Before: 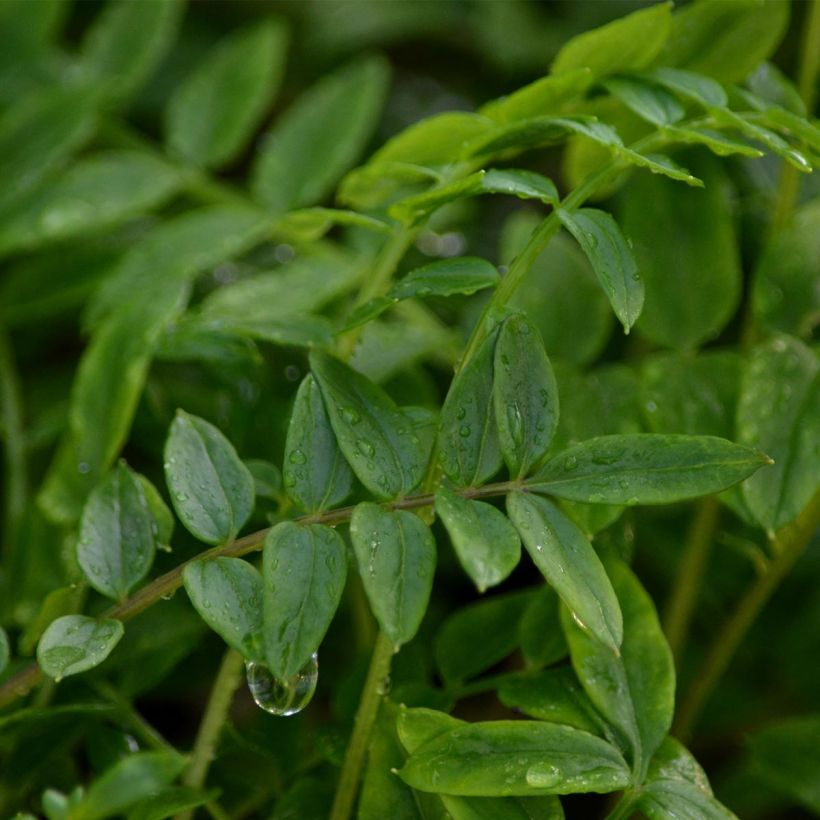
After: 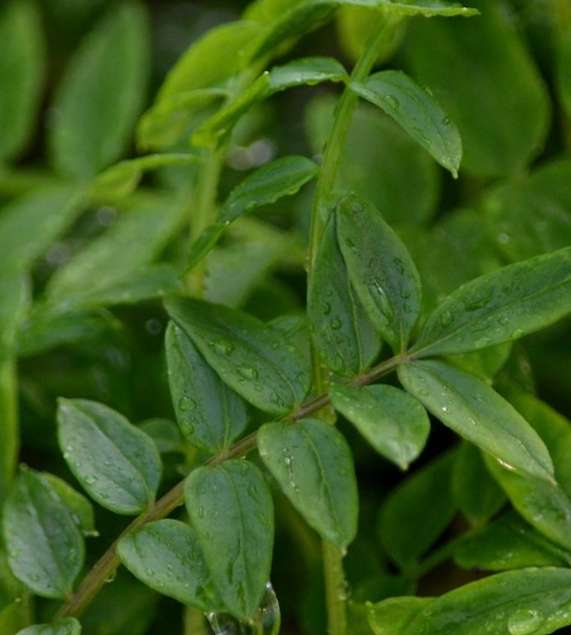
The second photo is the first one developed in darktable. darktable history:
crop and rotate: angle 19.43°, left 6.96%, right 4.177%, bottom 1.131%
